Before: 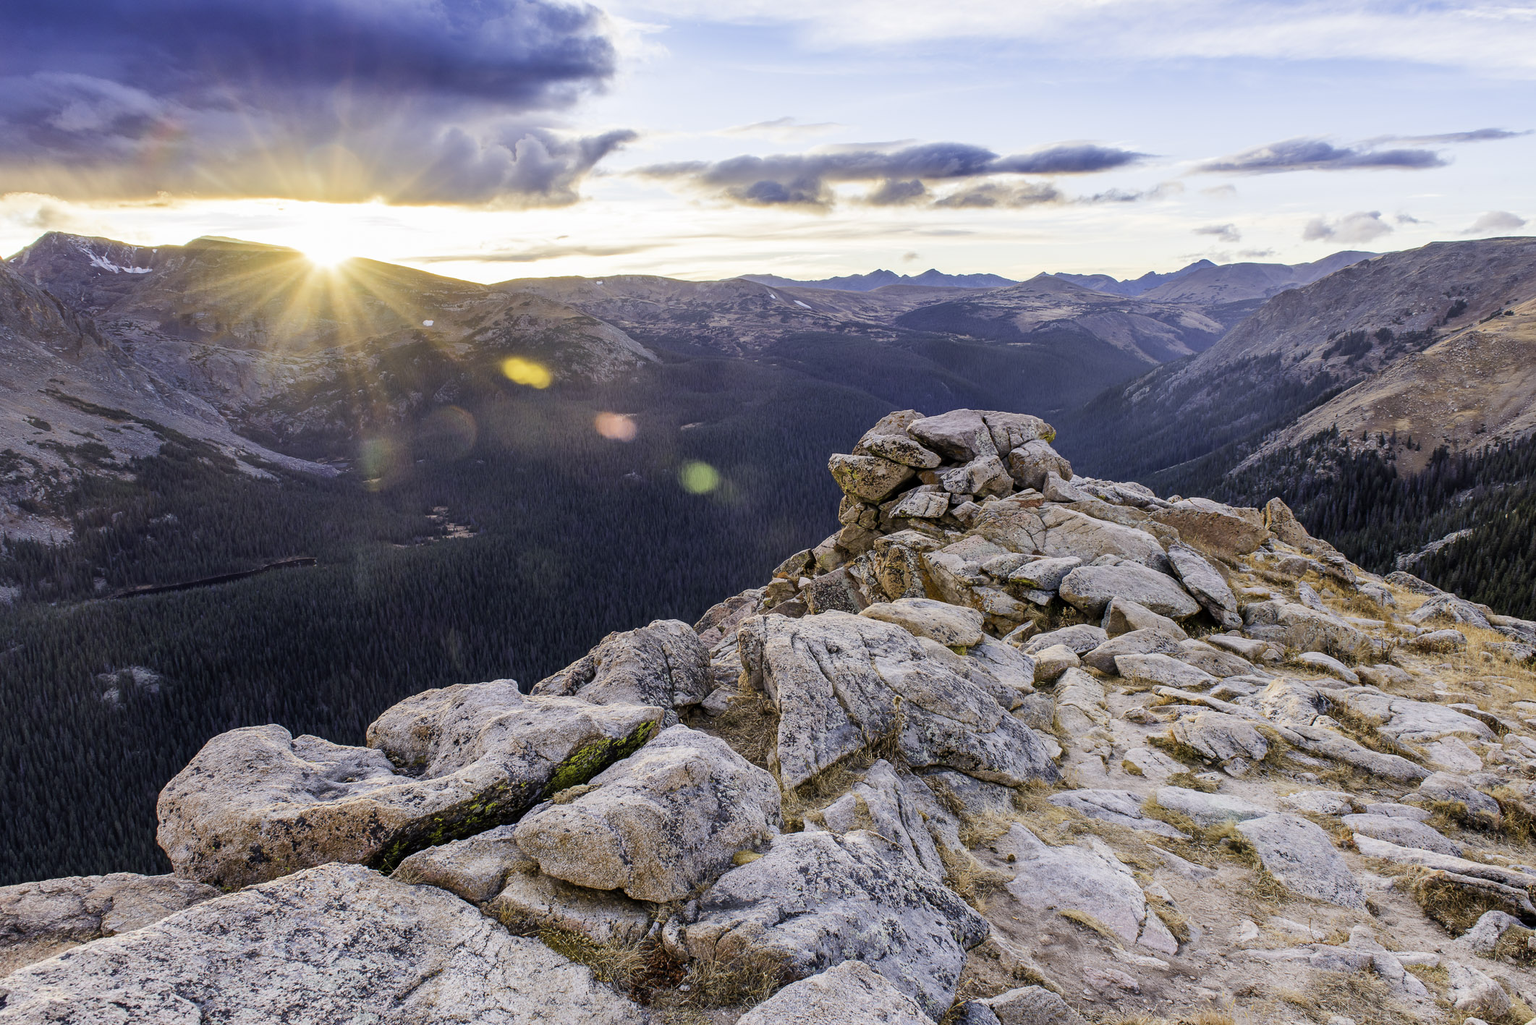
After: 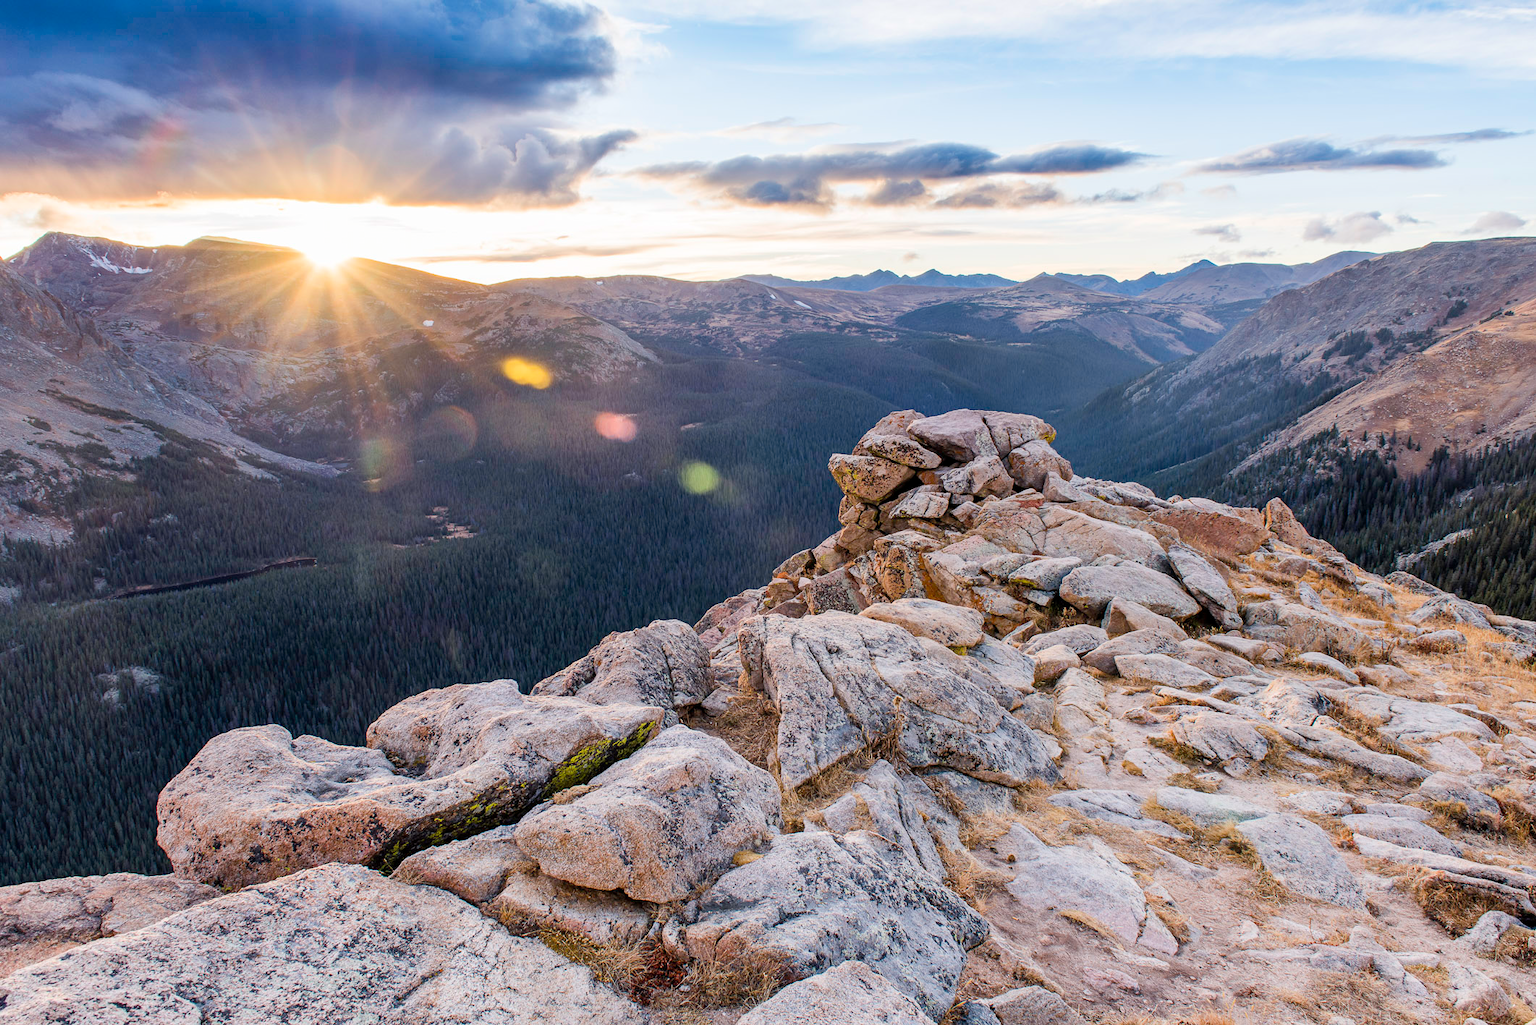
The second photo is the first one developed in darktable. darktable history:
color correction: highlights b* 0.065, saturation 0.978
